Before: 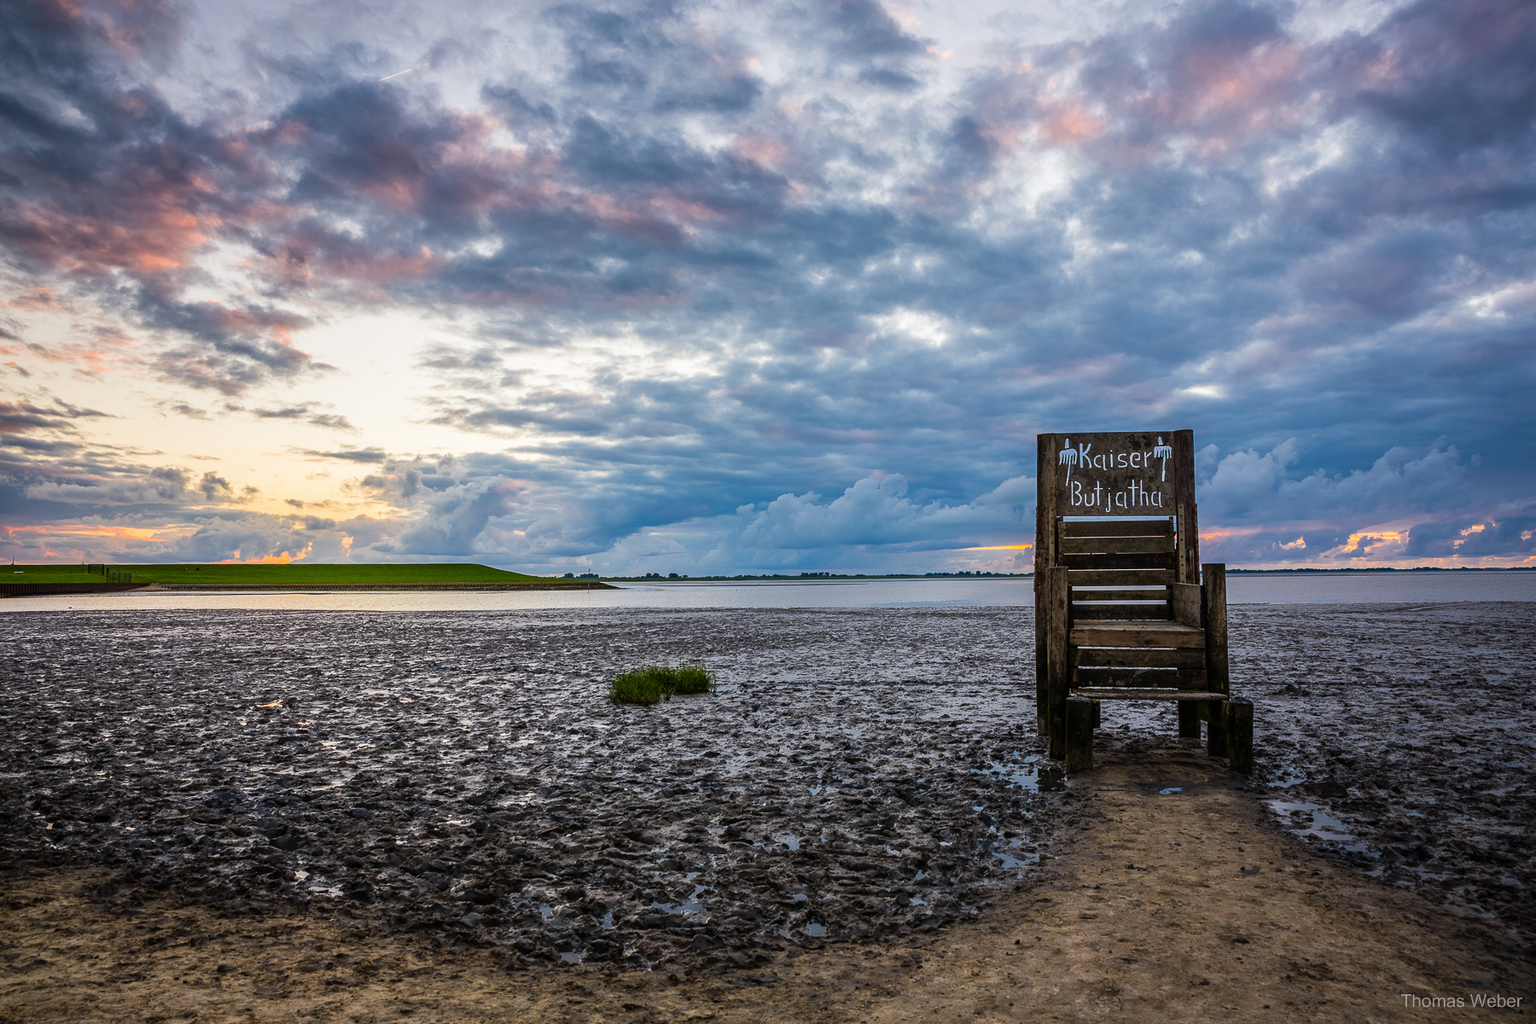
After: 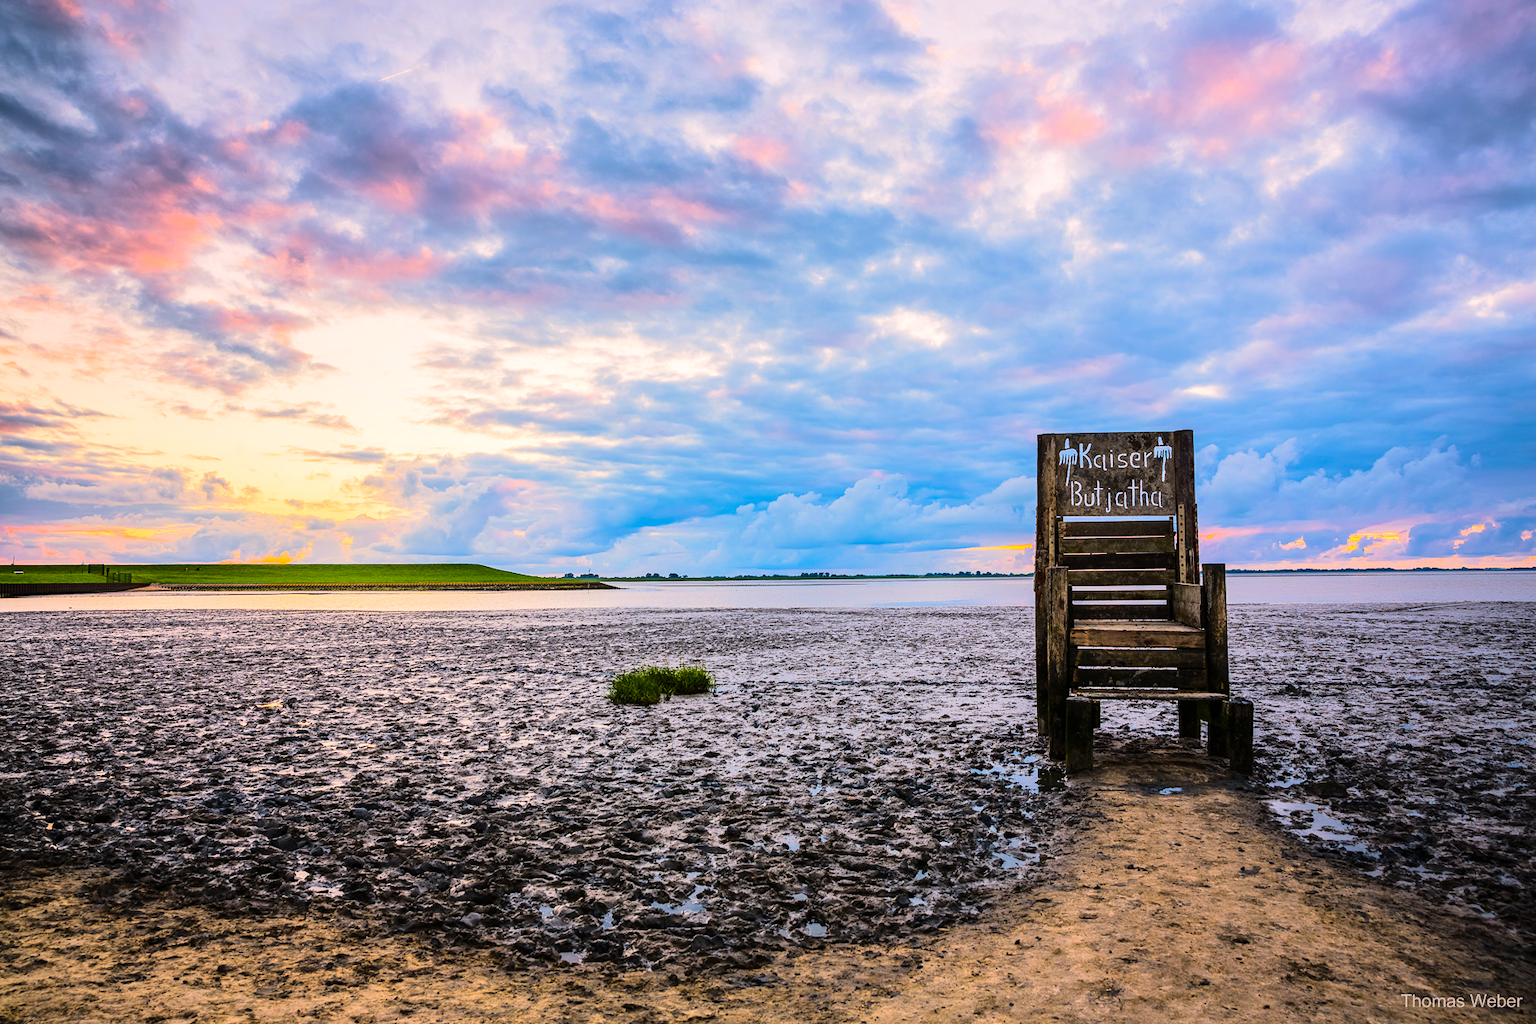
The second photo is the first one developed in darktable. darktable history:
color balance rgb: highlights gain › chroma 2.469%, highlights gain › hue 36.89°, perceptual saturation grading › global saturation 0.718%, global vibrance 41.477%
tone equalizer: -7 EV 0.147 EV, -6 EV 0.58 EV, -5 EV 1.18 EV, -4 EV 1.34 EV, -3 EV 1.18 EV, -2 EV 0.6 EV, -1 EV 0.161 EV, edges refinement/feathering 500, mask exposure compensation -1.57 EV, preserve details no
